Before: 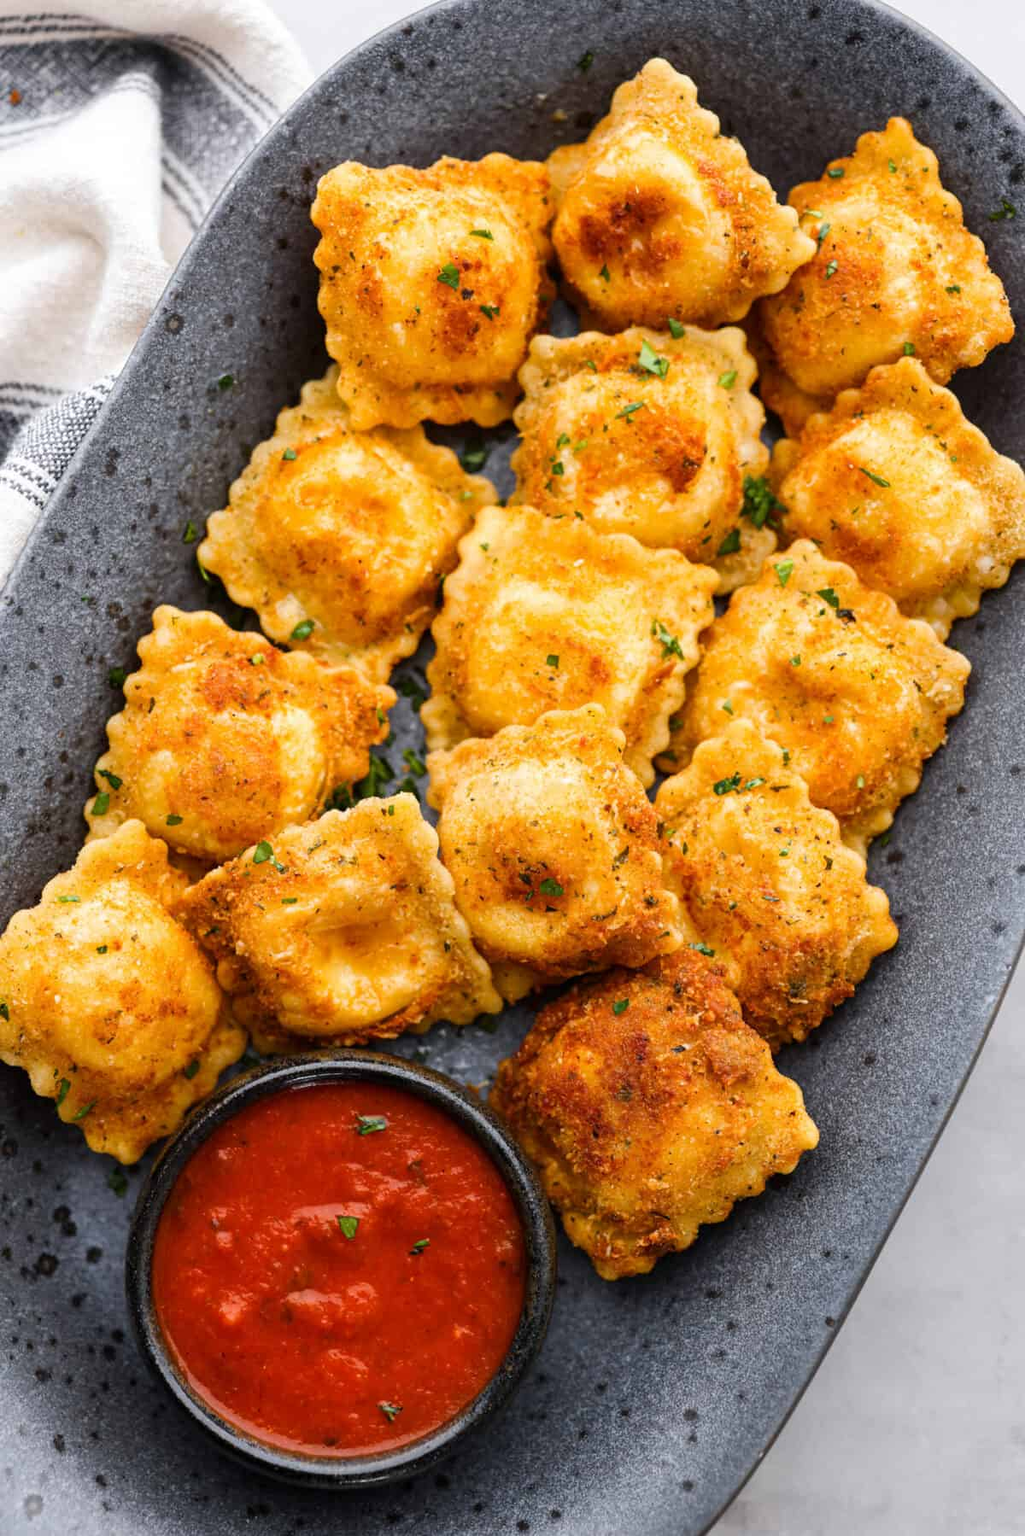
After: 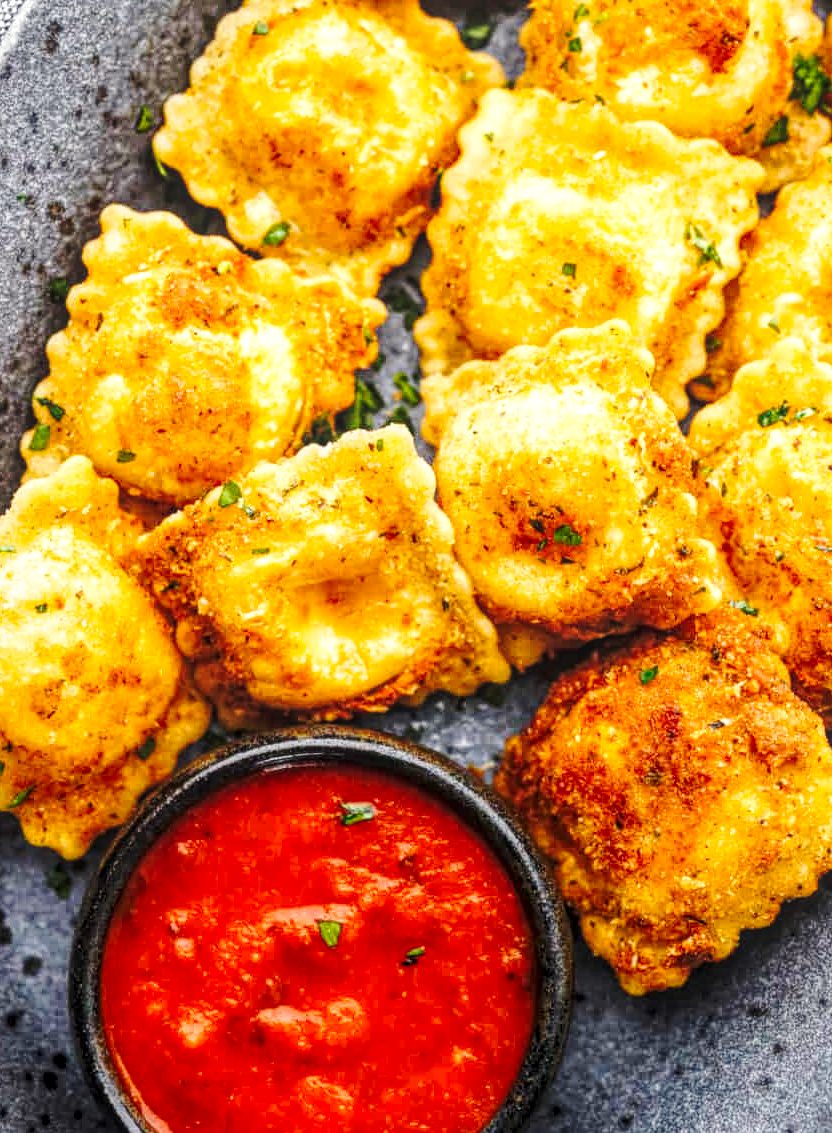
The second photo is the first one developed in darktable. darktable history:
crop: left 6.549%, top 28.07%, right 24.051%, bottom 8.918%
color correction: highlights b* 2.89
base curve: curves: ch0 [(0, 0) (0.036, 0.037) (0.121, 0.228) (0.46, 0.76) (0.859, 0.983) (1, 1)], preserve colors none
local contrast: highlights 74%, shadows 55%, detail 176%, midtone range 0.211
